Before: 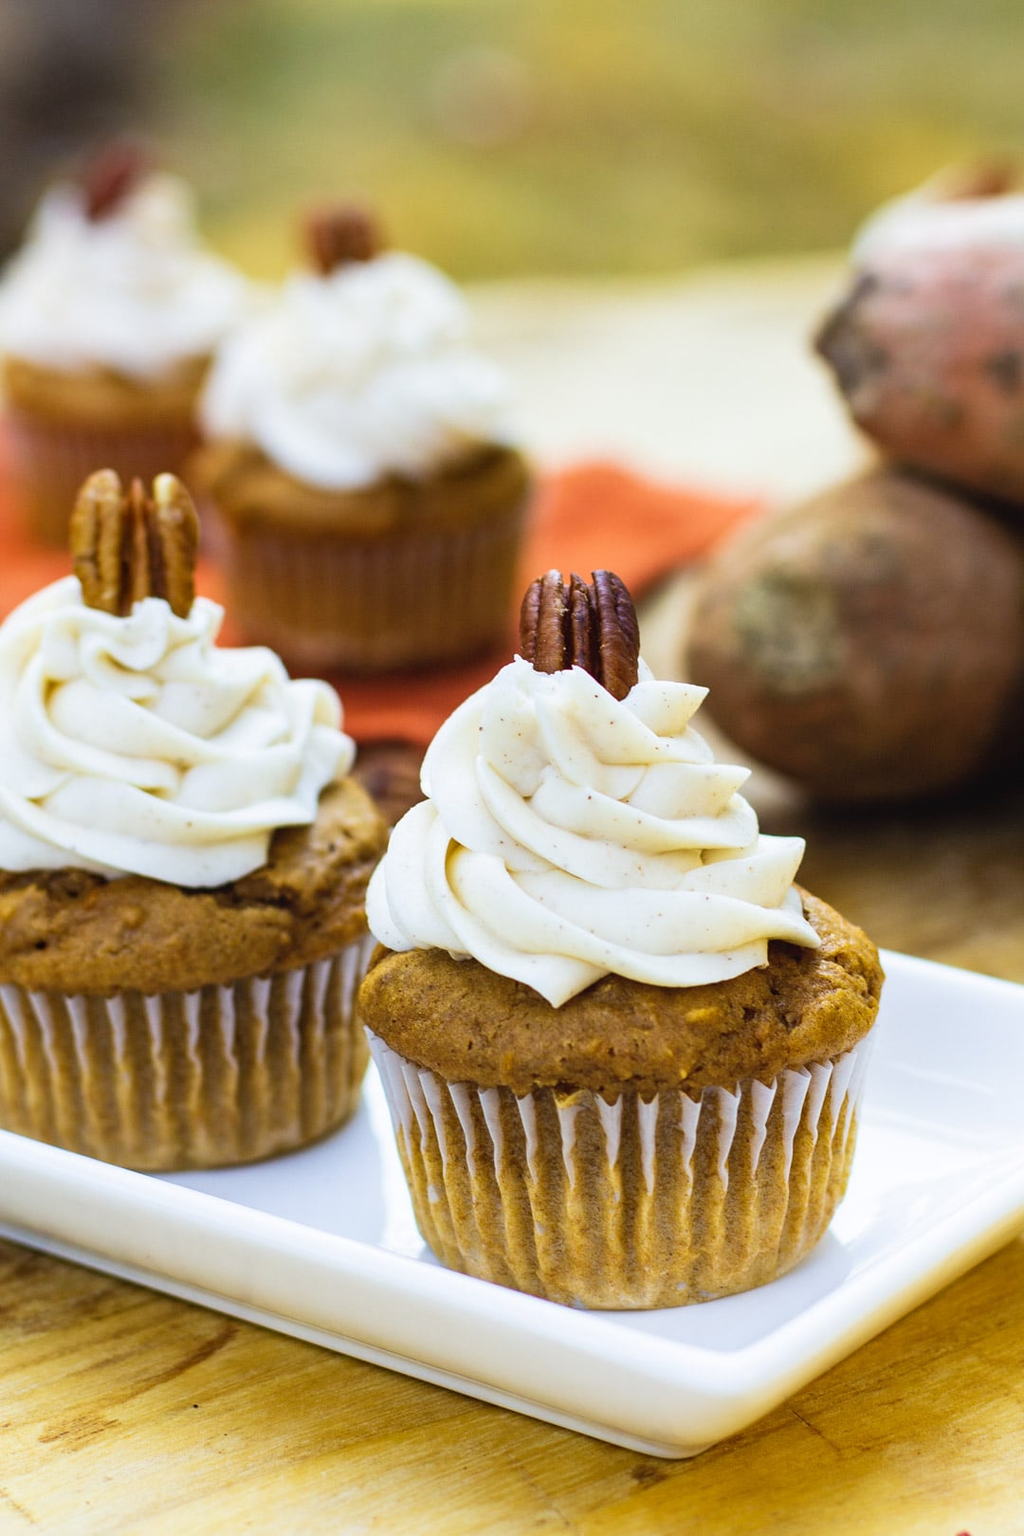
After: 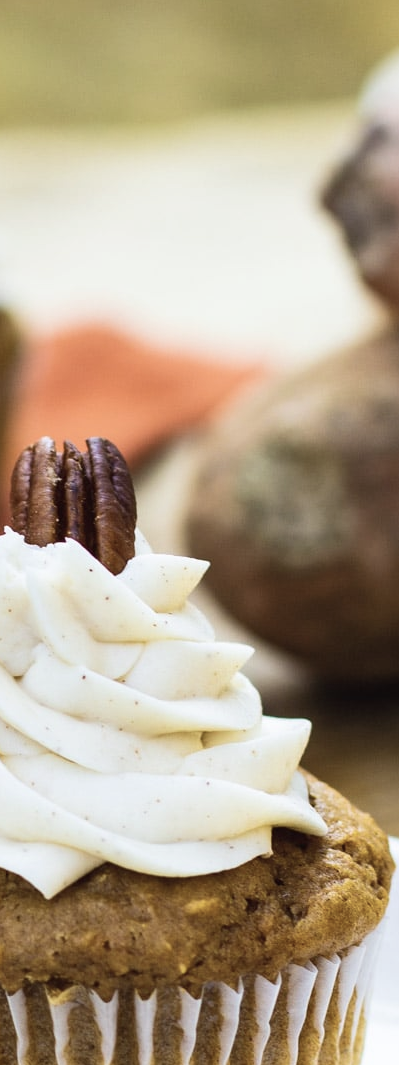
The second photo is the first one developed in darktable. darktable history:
crop and rotate: left 49.866%, top 10.128%, right 13.171%, bottom 24.109%
contrast brightness saturation: contrast 0.1, saturation -0.288
